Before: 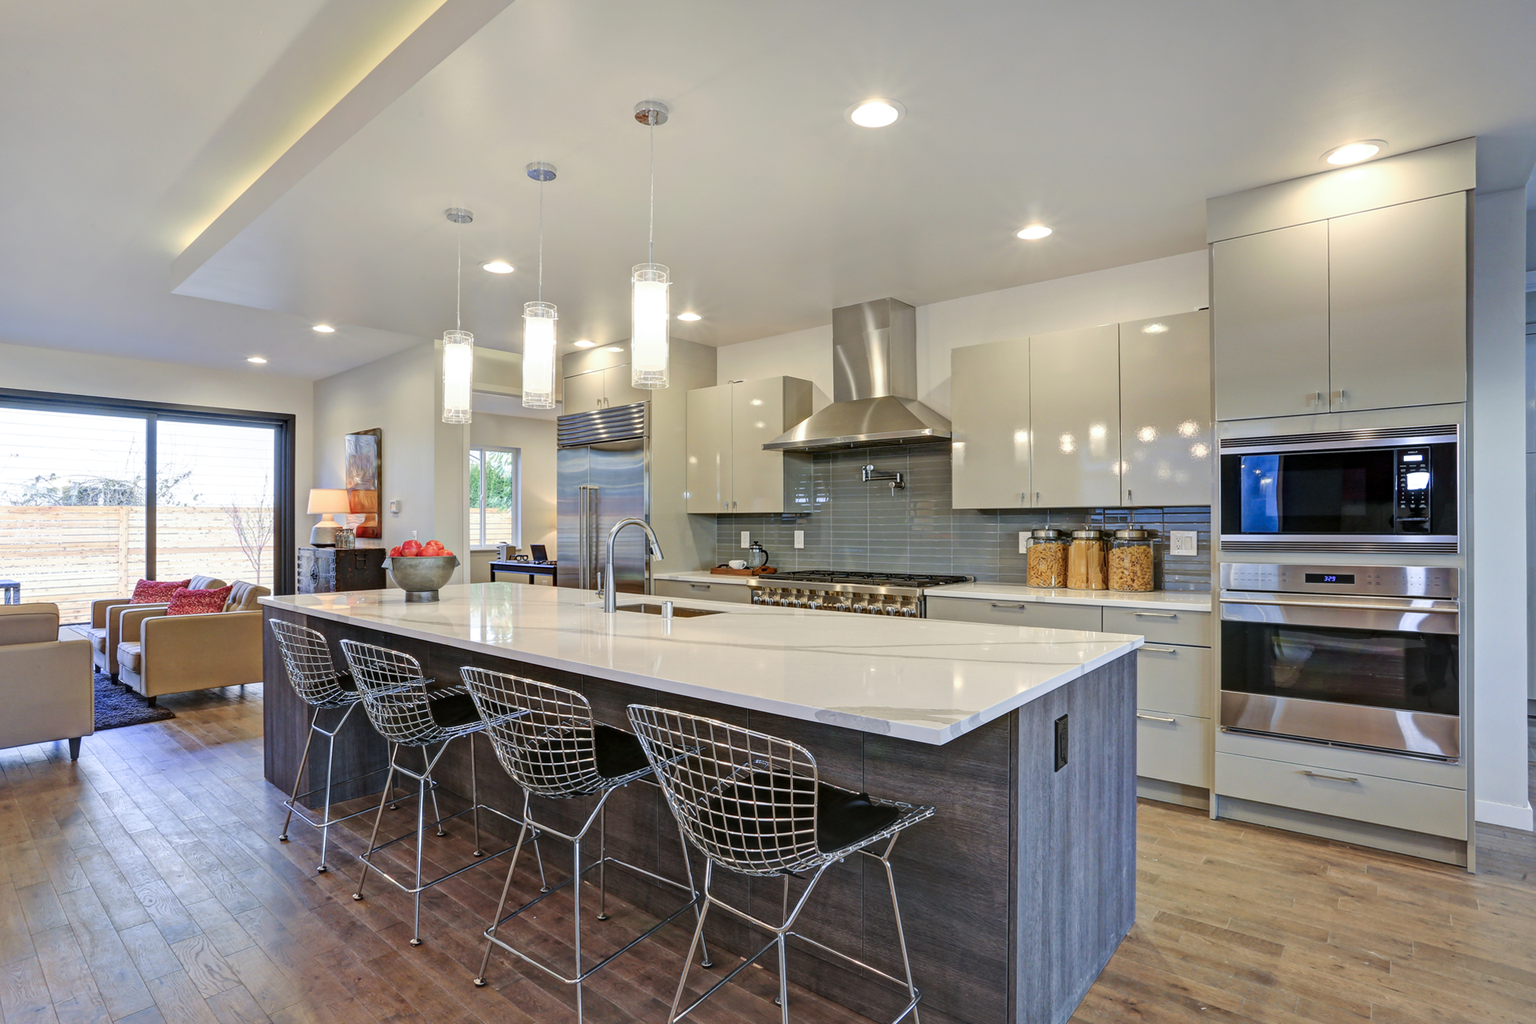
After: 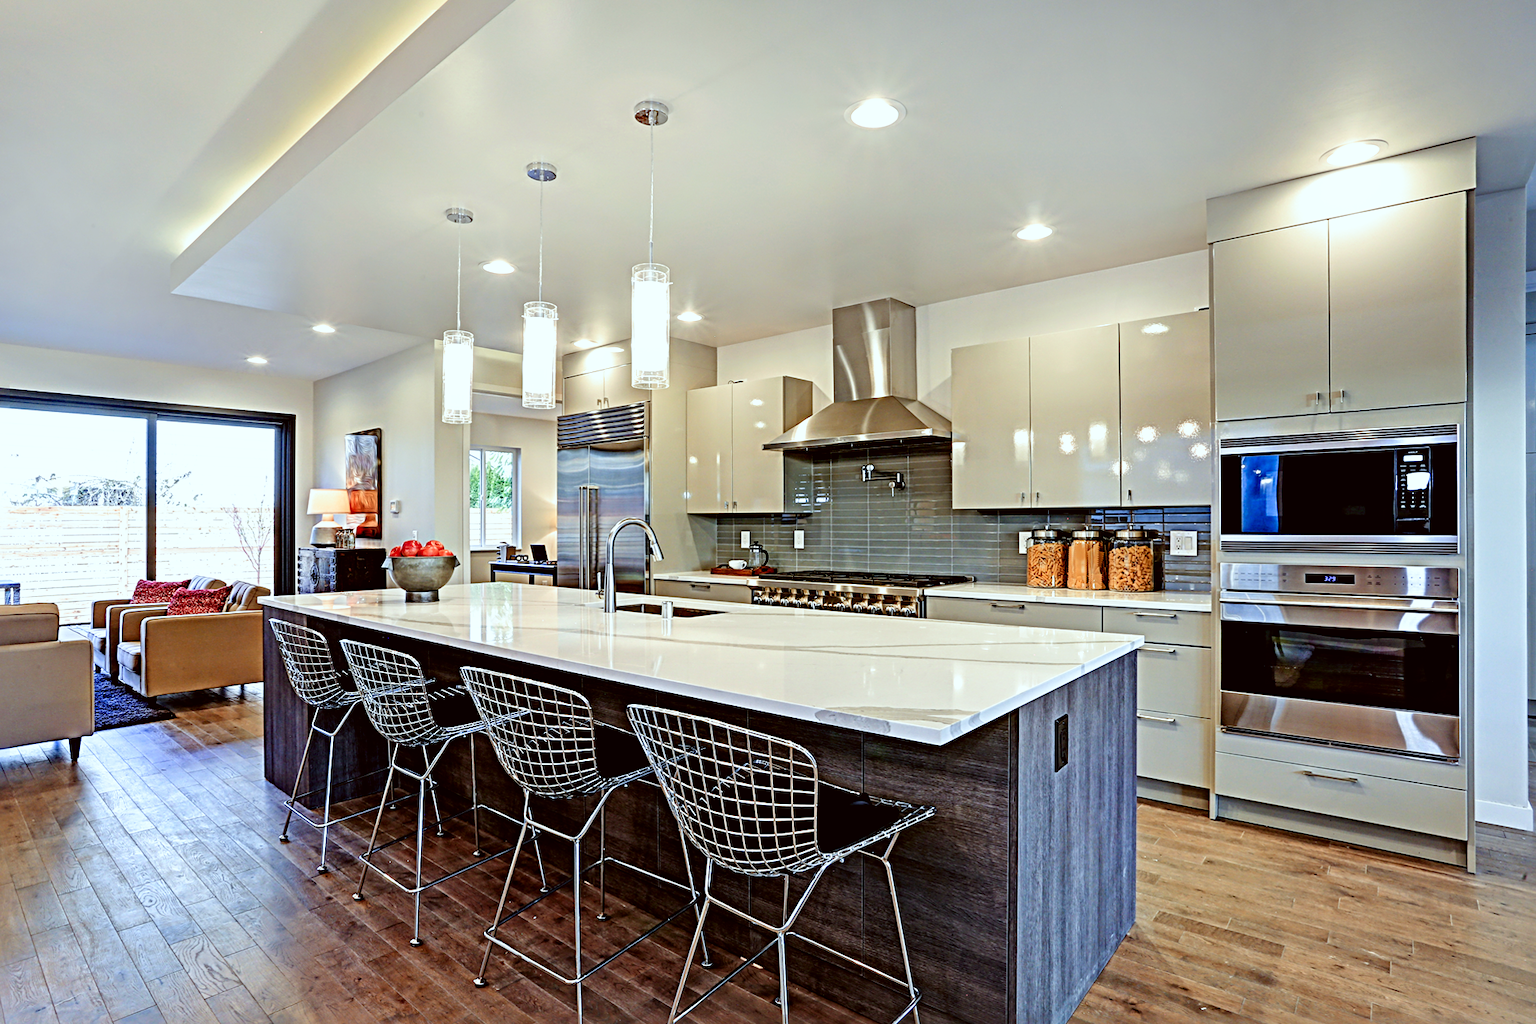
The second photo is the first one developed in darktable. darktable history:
sharpen: radius 4.883
color correction: highlights a* -4.98, highlights b* -3.76, shadows a* 3.83, shadows b* 4.08
filmic rgb: black relative exposure -5.5 EV, white relative exposure 2.5 EV, threshold 3 EV, target black luminance 0%, hardness 4.51, latitude 67.35%, contrast 1.453, shadows ↔ highlights balance -3.52%, preserve chrominance no, color science v4 (2020), contrast in shadows soft, enable highlight reconstruction true
color zones: curves: ch1 [(0, 0.455) (0.063, 0.455) (0.286, 0.495) (0.429, 0.5) (0.571, 0.5) (0.714, 0.5) (0.857, 0.5) (1, 0.455)]; ch2 [(0, 0.532) (0.063, 0.521) (0.233, 0.447) (0.429, 0.489) (0.571, 0.5) (0.714, 0.5) (0.857, 0.5) (1, 0.532)]
